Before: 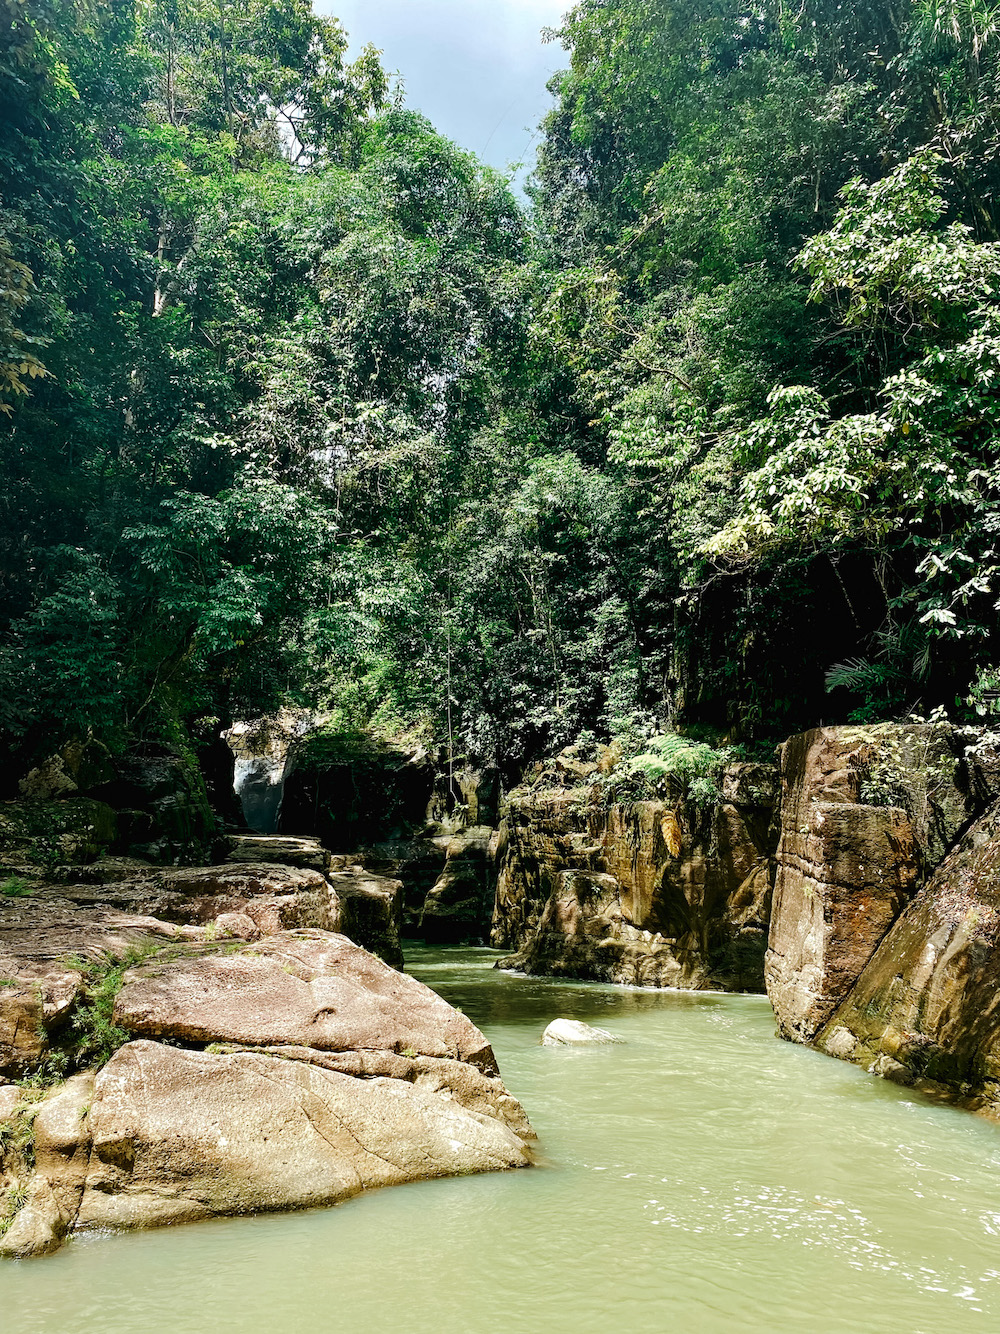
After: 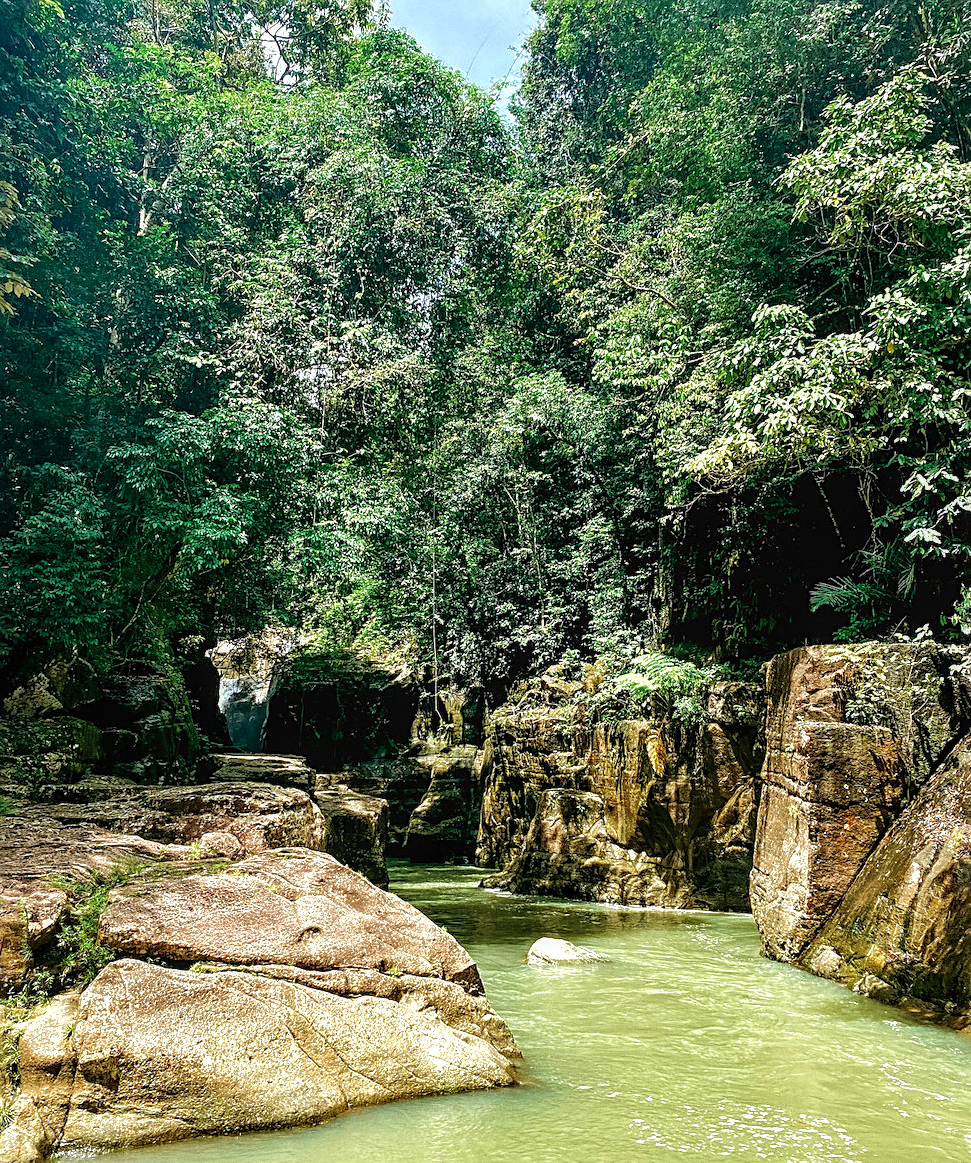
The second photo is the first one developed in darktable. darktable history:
sharpen: on, module defaults
grain: coarseness 0.47 ISO
local contrast: detail 130%
shadows and highlights: on, module defaults
tone equalizer: -8 EV -0.417 EV, -7 EV -0.389 EV, -6 EV -0.333 EV, -5 EV -0.222 EV, -3 EV 0.222 EV, -2 EV 0.333 EV, -1 EV 0.389 EV, +0 EV 0.417 EV, edges refinement/feathering 500, mask exposure compensation -1.57 EV, preserve details no
velvia: strength 29%
crop: left 1.507%, top 6.147%, right 1.379%, bottom 6.637%
